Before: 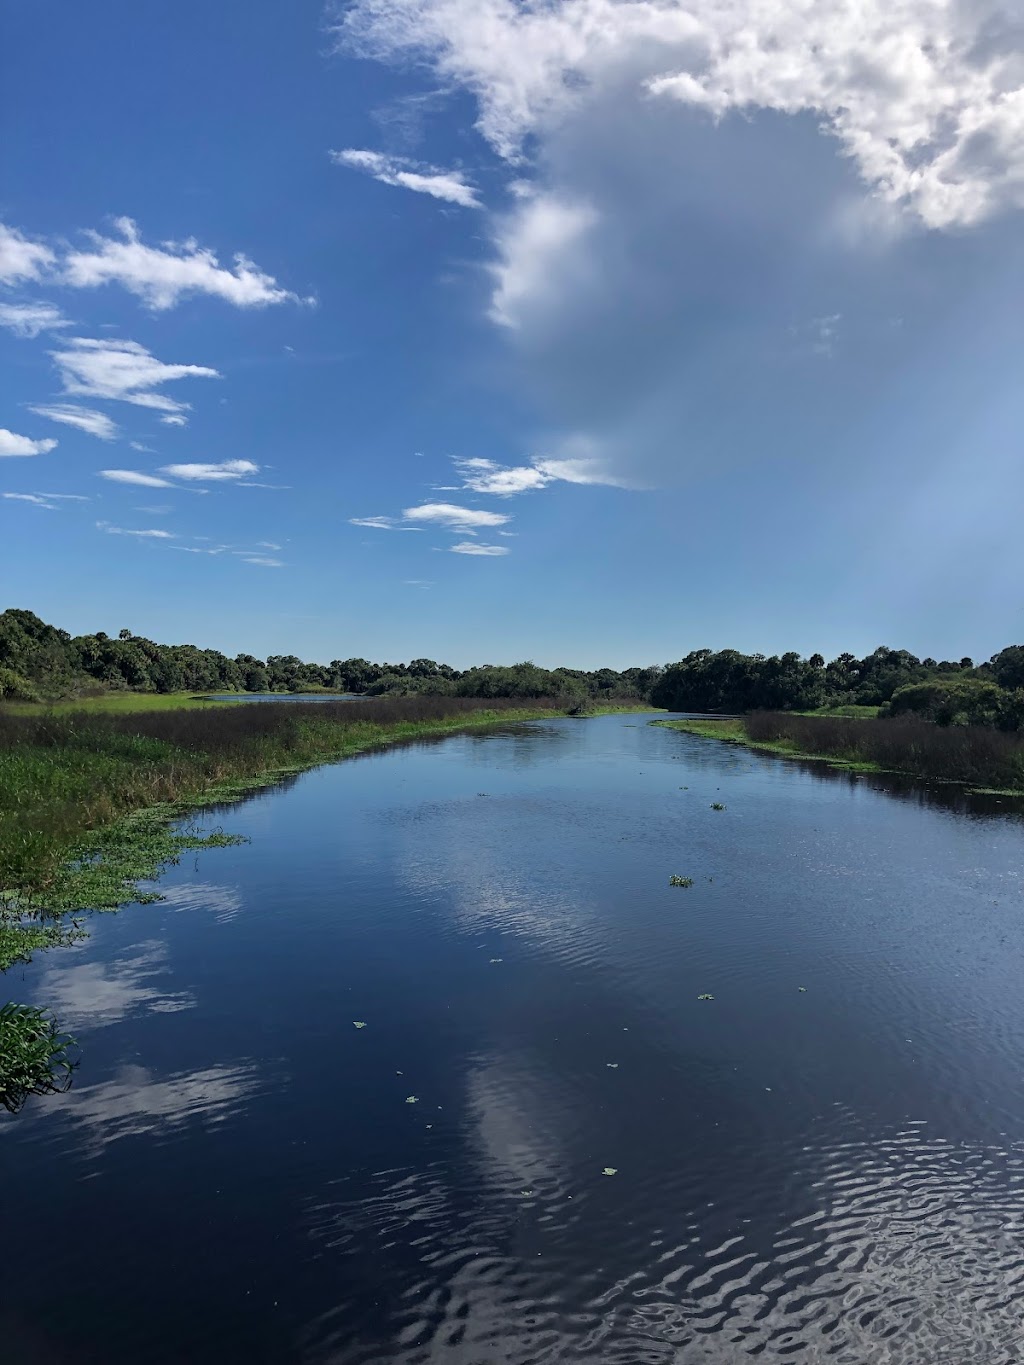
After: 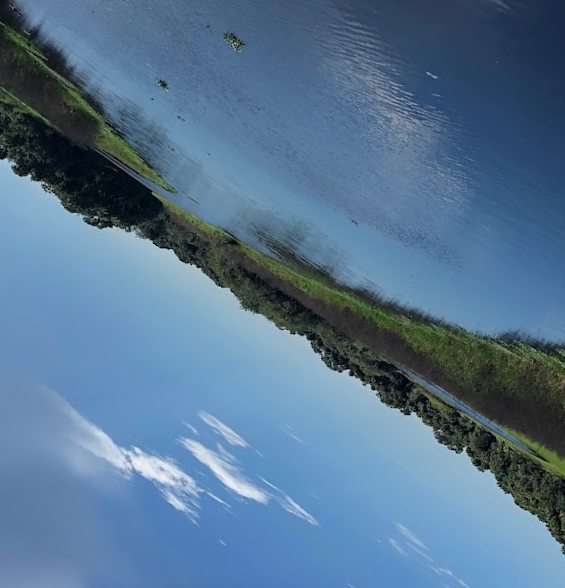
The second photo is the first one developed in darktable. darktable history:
crop and rotate: angle 147.22°, left 9.187%, top 15.63%, right 4.583%, bottom 17.057%
